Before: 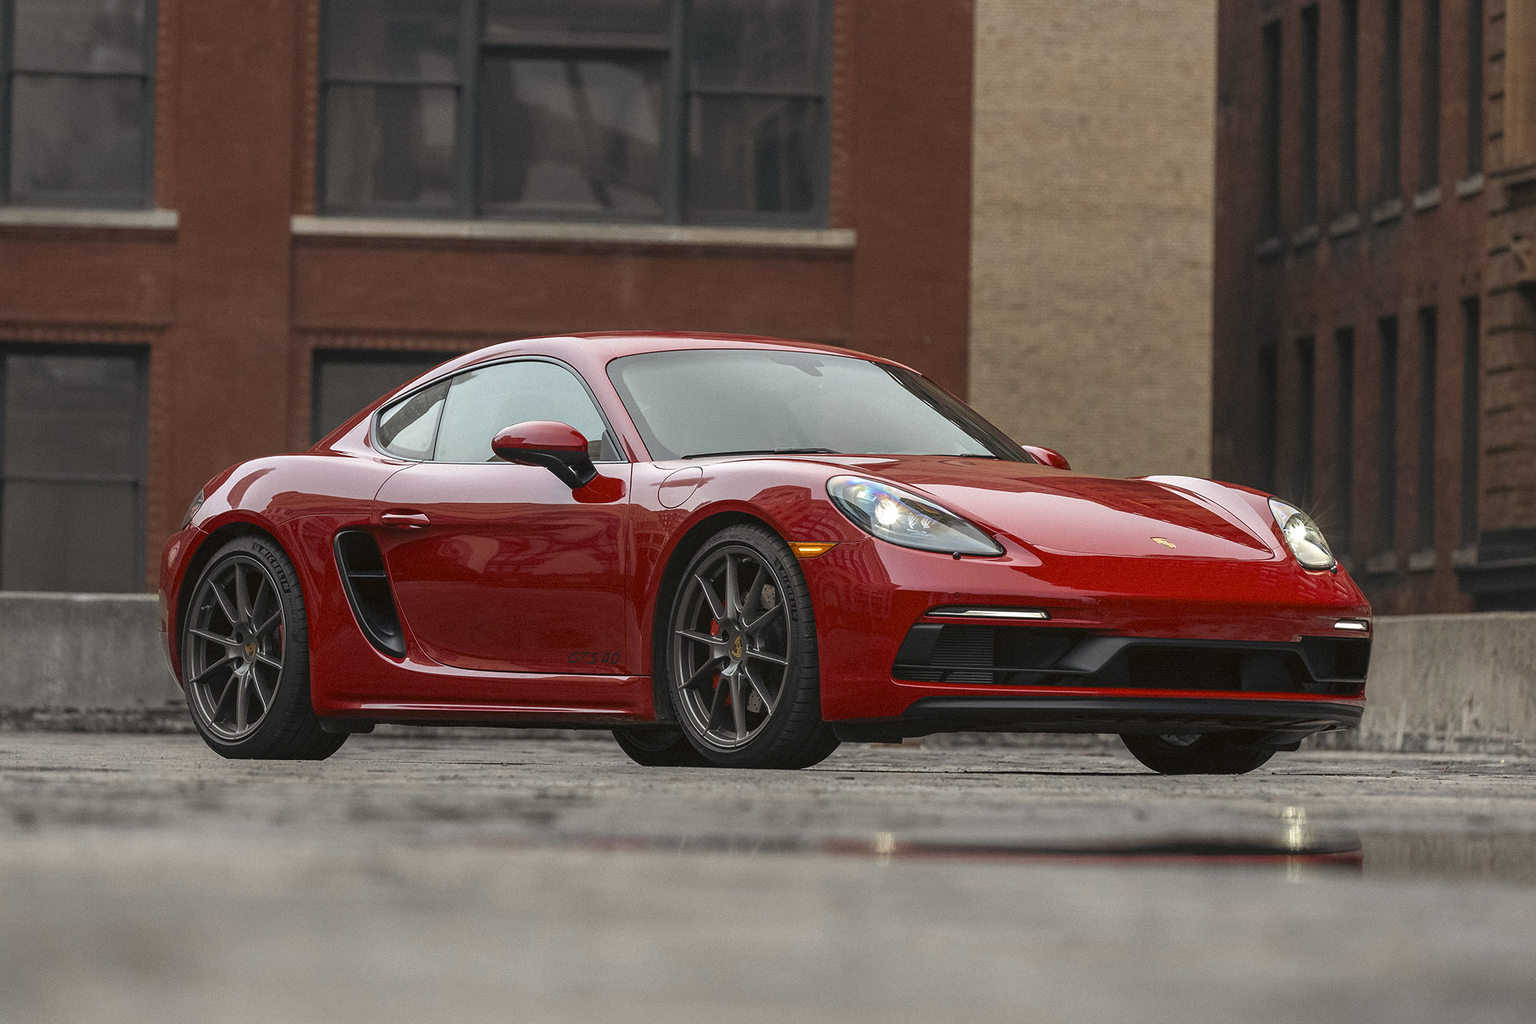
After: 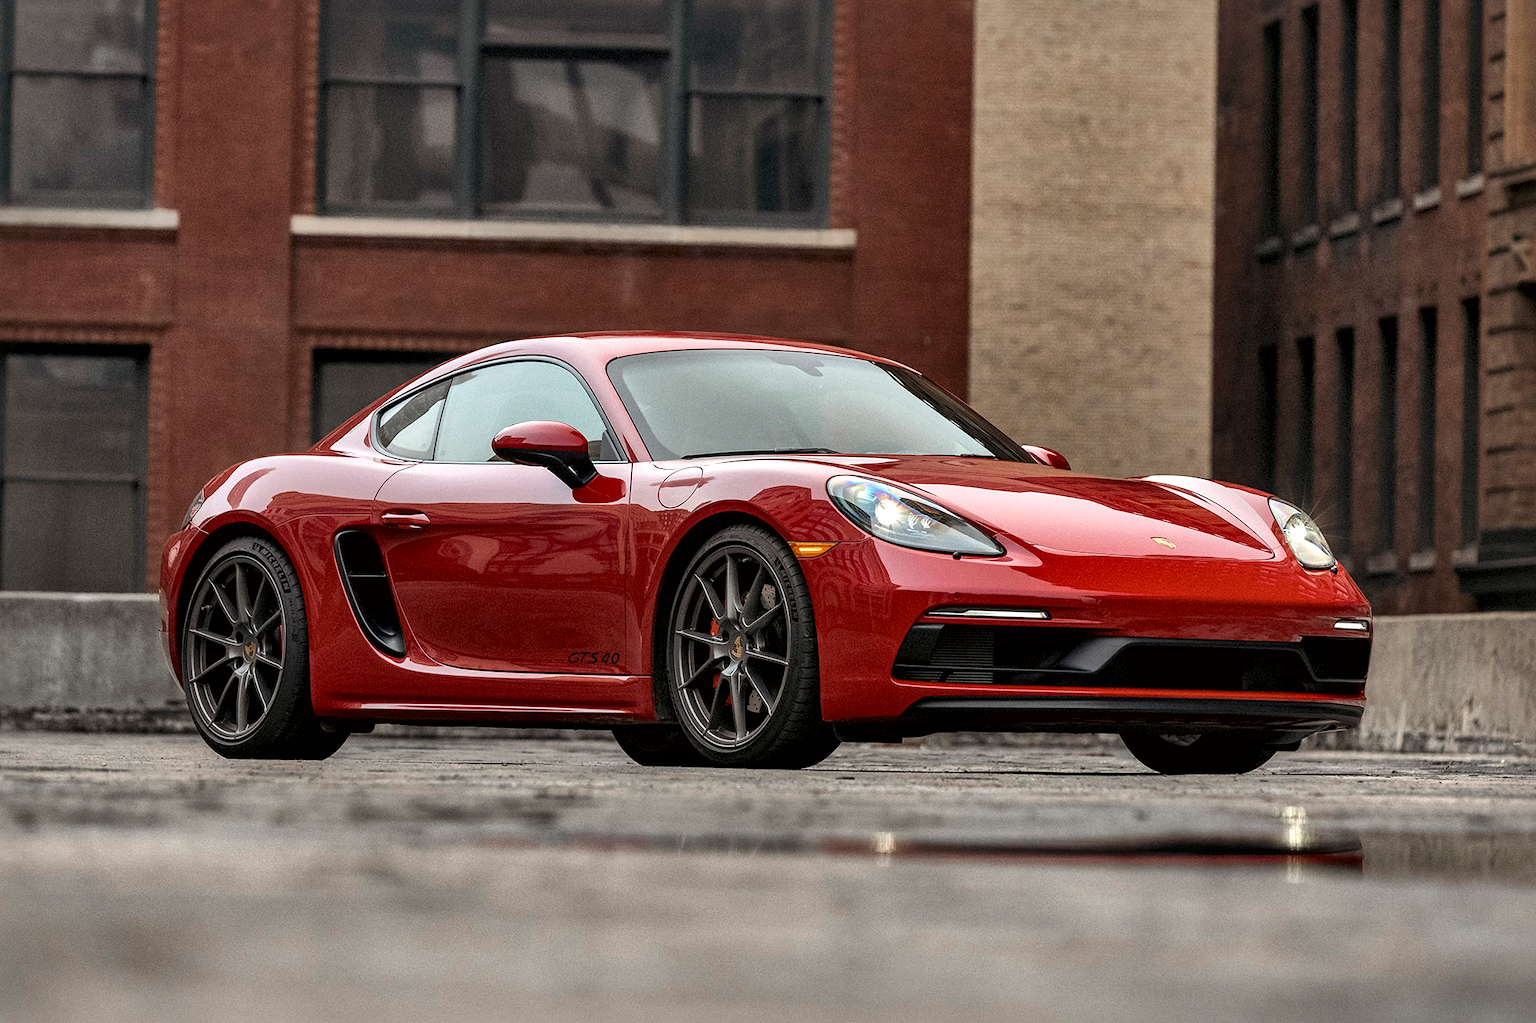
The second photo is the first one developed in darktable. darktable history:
shadows and highlights: radius 336.67, shadows 28.19, soften with gaussian
local contrast: mode bilateral grid, contrast 70, coarseness 76, detail 180%, midtone range 0.2
